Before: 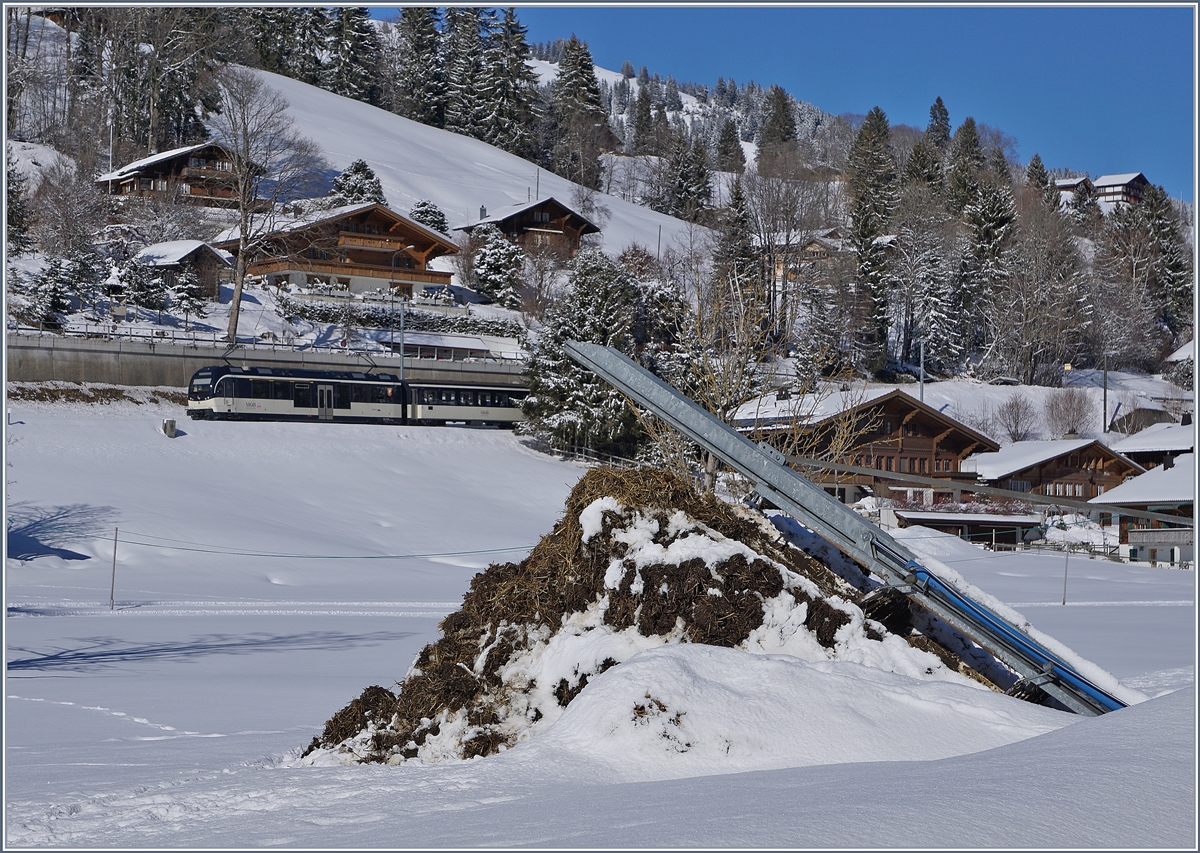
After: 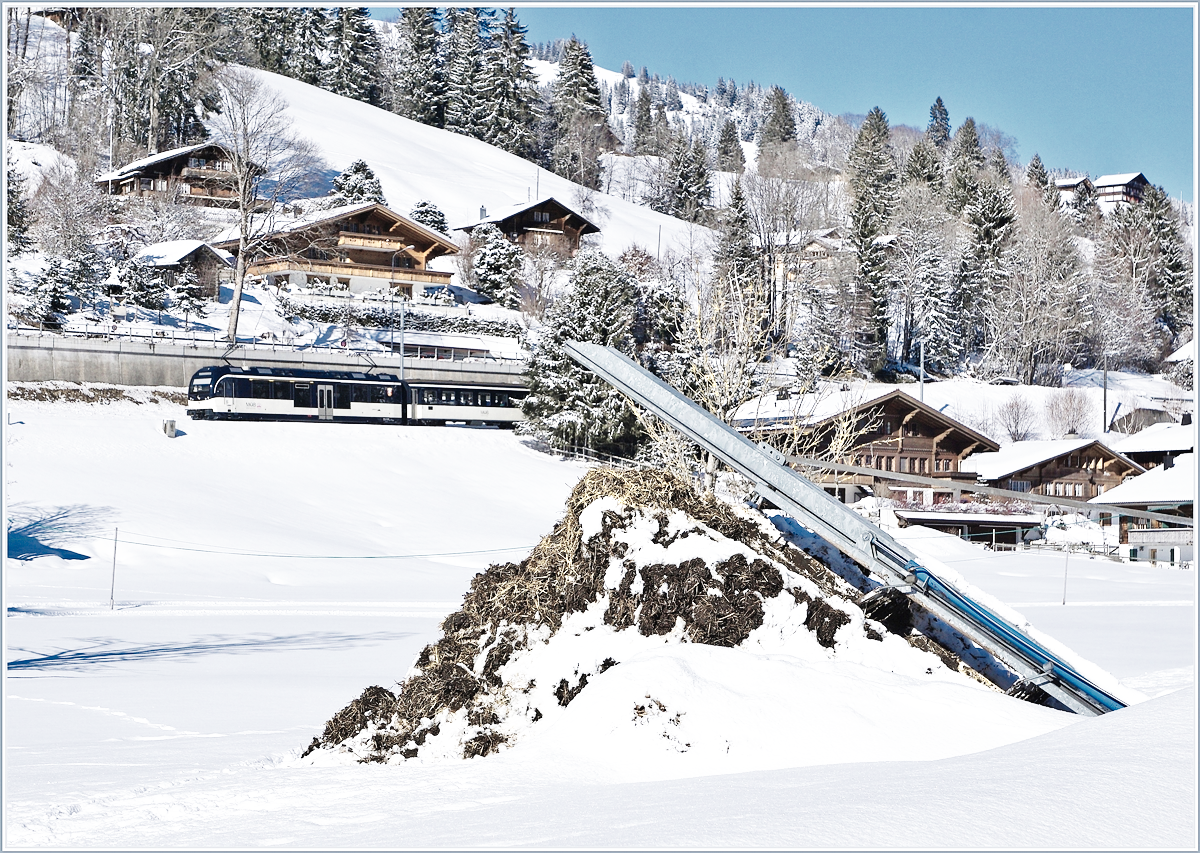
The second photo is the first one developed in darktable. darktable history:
color zones: curves: ch0 [(0.25, 0.667) (0.758, 0.368)]; ch1 [(0.215, 0.245) (0.761, 0.373)]; ch2 [(0.247, 0.554) (0.761, 0.436)]
base curve: curves: ch0 [(0, 0.003) (0.001, 0.002) (0.006, 0.004) (0.02, 0.022) (0.048, 0.086) (0.094, 0.234) (0.162, 0.431) (0.258, 0.629) (0.385, 0.8) (0.548, 0.918) (0.751, 0.988) (1, 1)], preserve colors none
exposure: black level correction 0, exposure 0.7 EV, compensate highlight preservation false
